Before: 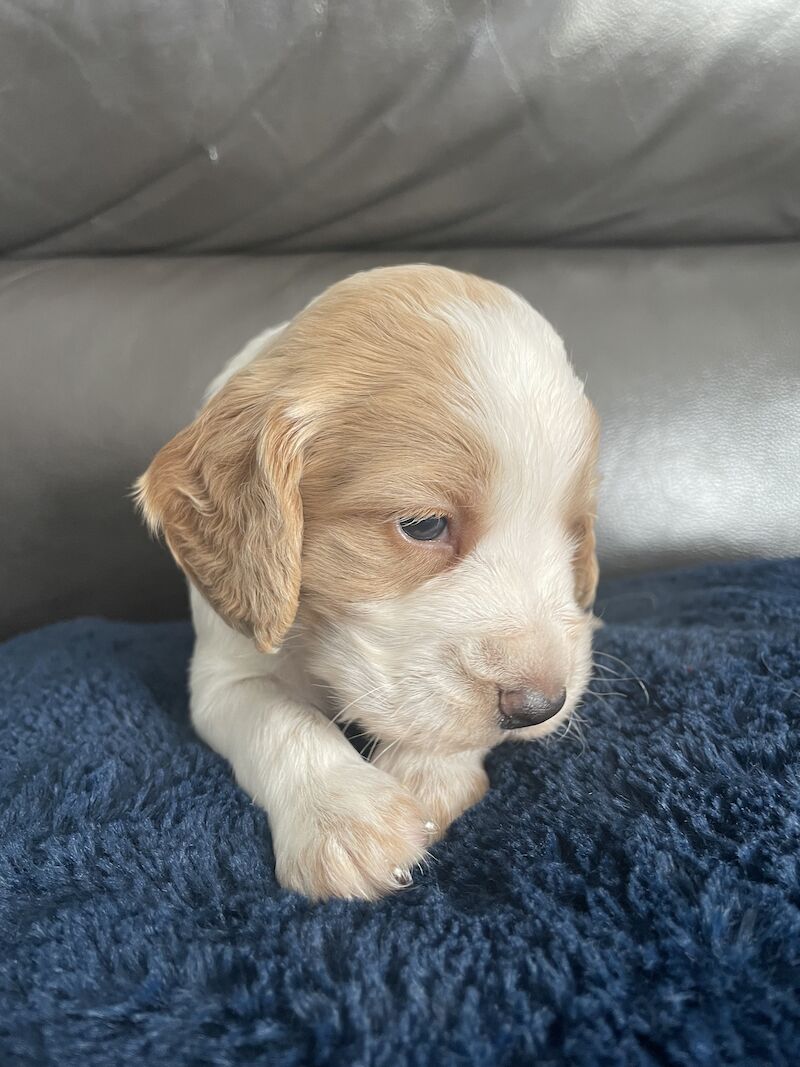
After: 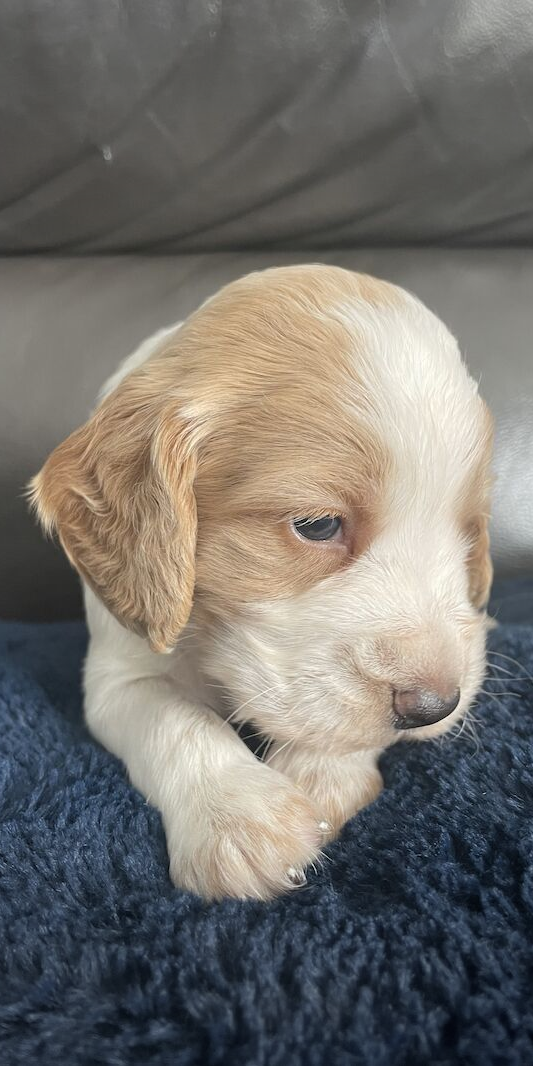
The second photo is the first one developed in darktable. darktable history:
crop and rotate: left 13.4%, right 19.955%
vignetting: fall-off start 79.03%, brightness -0.402, saturation -0.291, width/height ratio 1.329
